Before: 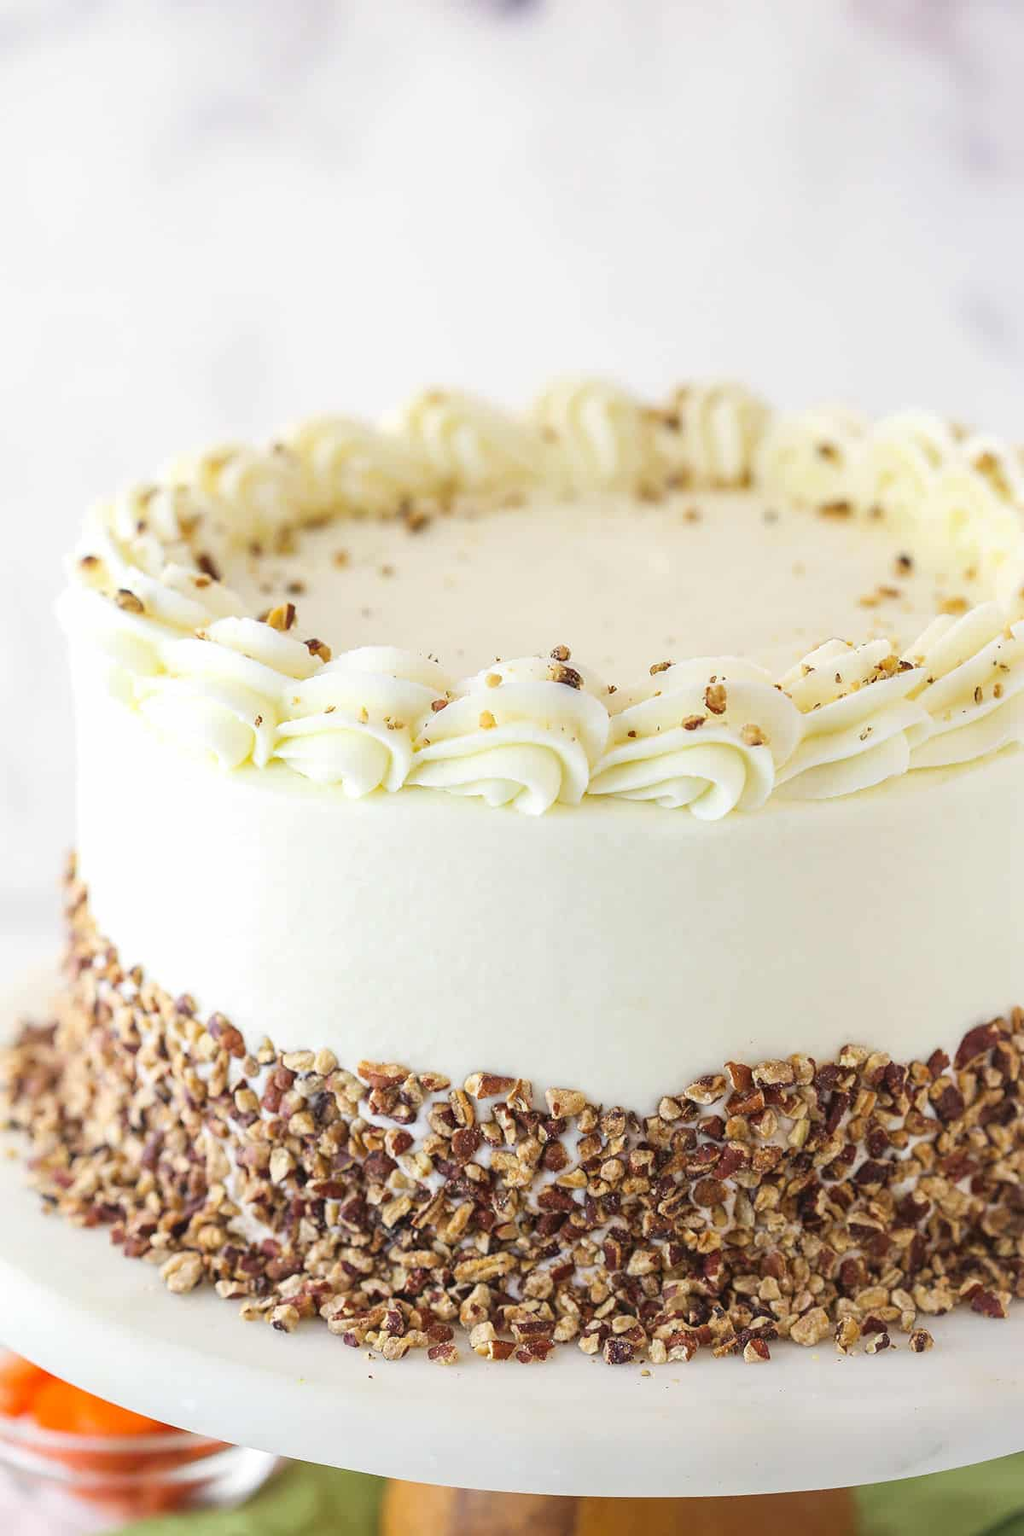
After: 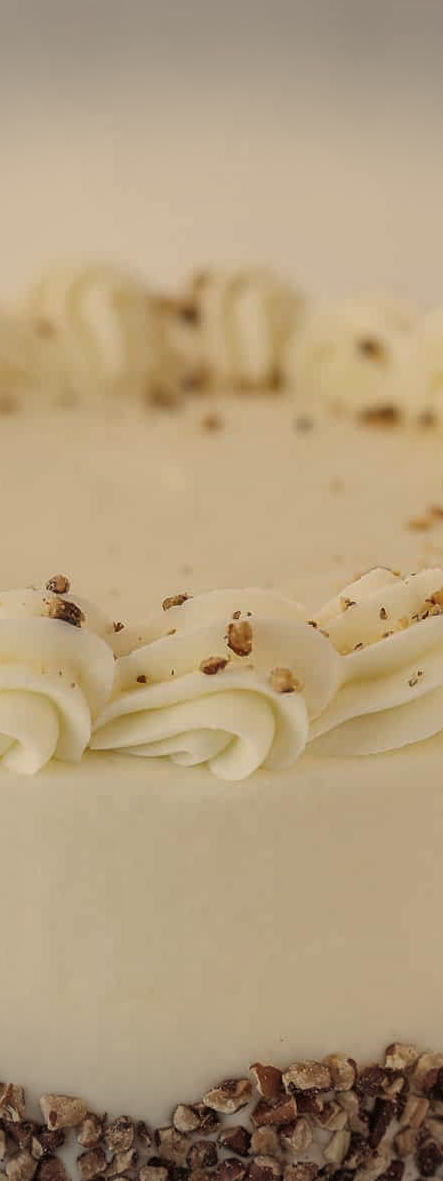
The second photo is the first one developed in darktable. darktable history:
white balance: red 1.123, blue 0.83
local contrast: mode bilateral grid, contrast 20, coarseness 50, detail 130%, midtone range 0.2
crop and rotate: left 49.936%, top 10.094%, right 13.136%, bottom 24.256%
tone equalizer: -8 EV -2 EV, -7 EV -2 EV, -6 EV -2 EV, -5 EV -2 EV, -4 EV -2 EV, -3 EV -2 EV, -2 EV -2 EV, -1 EV -1.63 EV, +0 EV -2 EV
vignetting: fall-off start 100%, brightness -0.406, saturation -0.3, width/height ratio 1.324, dithering 8-bit output, unbound false
color correction: saturation 0.85
exposure: black level correction -0.002, exposure 1.115 EV, compensate highlight preservation false
